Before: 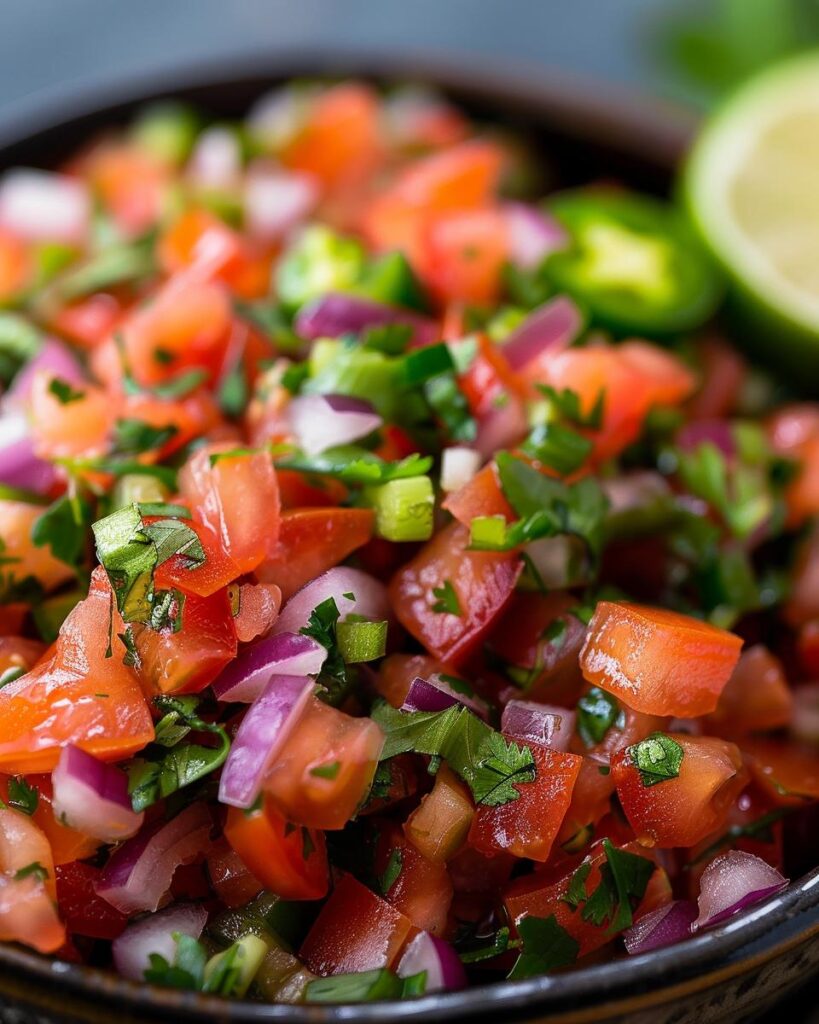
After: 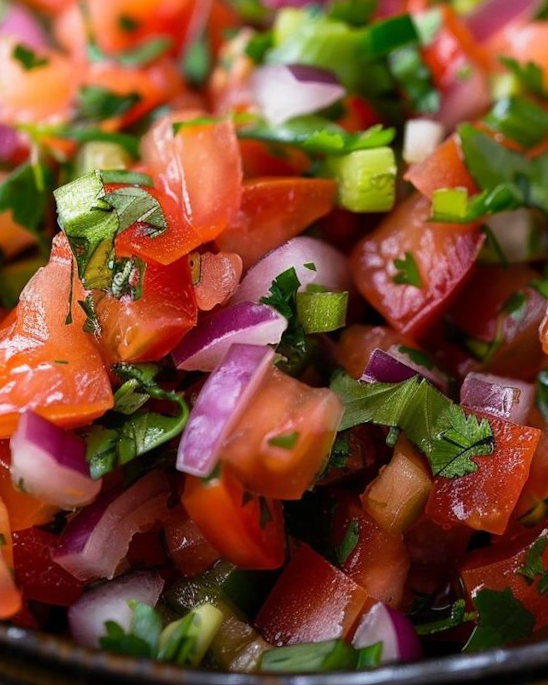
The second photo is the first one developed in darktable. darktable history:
contrast equalizer: y [[0.5 ×6], [0.5 ×6], [0.5, 0.5, 0.501, 0.545, 0.707, 0.863], [0 ×6], [0 ×6]]
crop and rotate: angle -0.82°, left 3.85%, top 31.828%, right 27.992%
